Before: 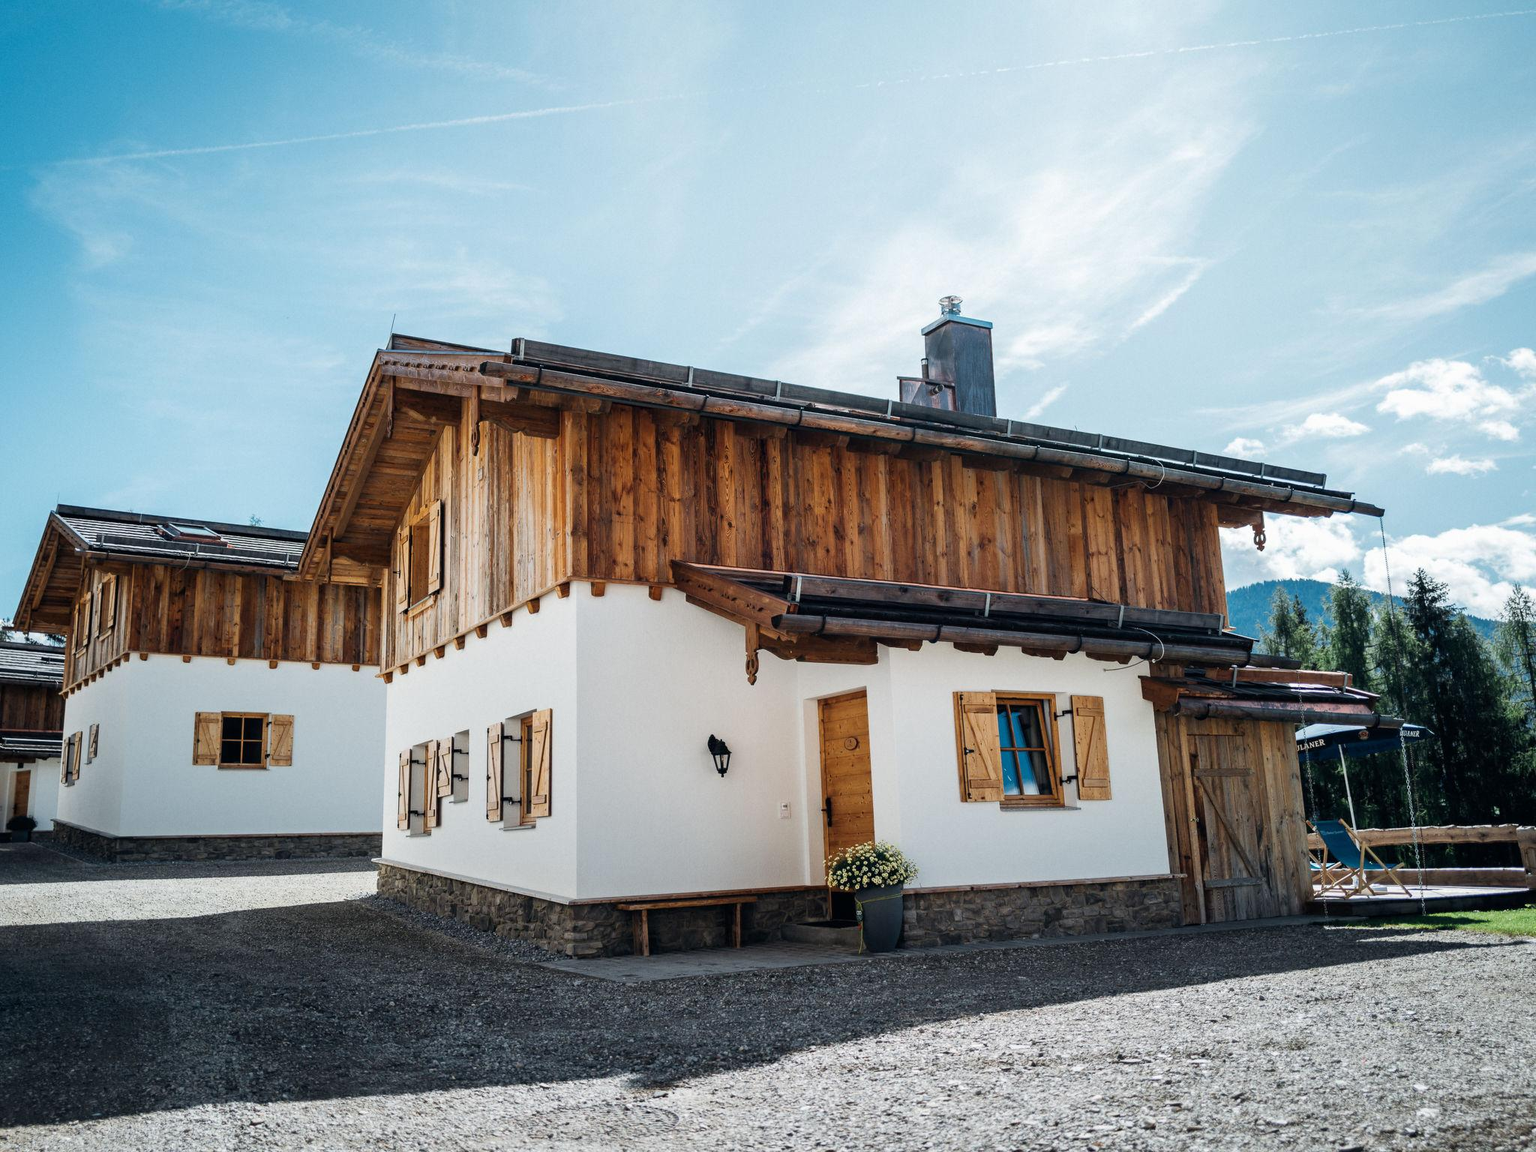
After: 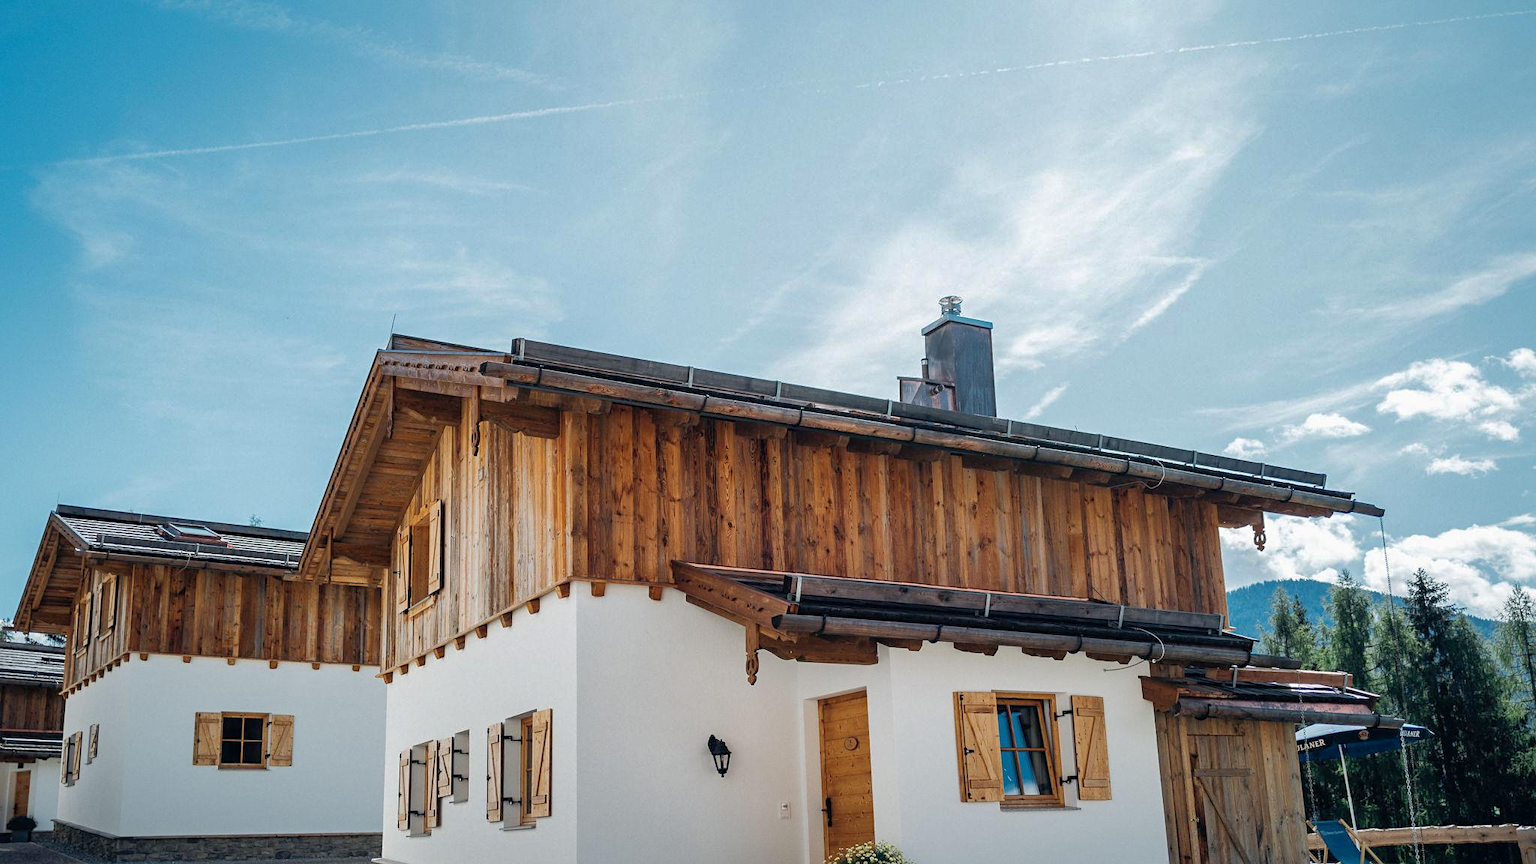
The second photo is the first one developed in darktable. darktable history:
crop: bottom 24.988%
sharpen: amount 0.2
shadows and highlights: on, module defaults
